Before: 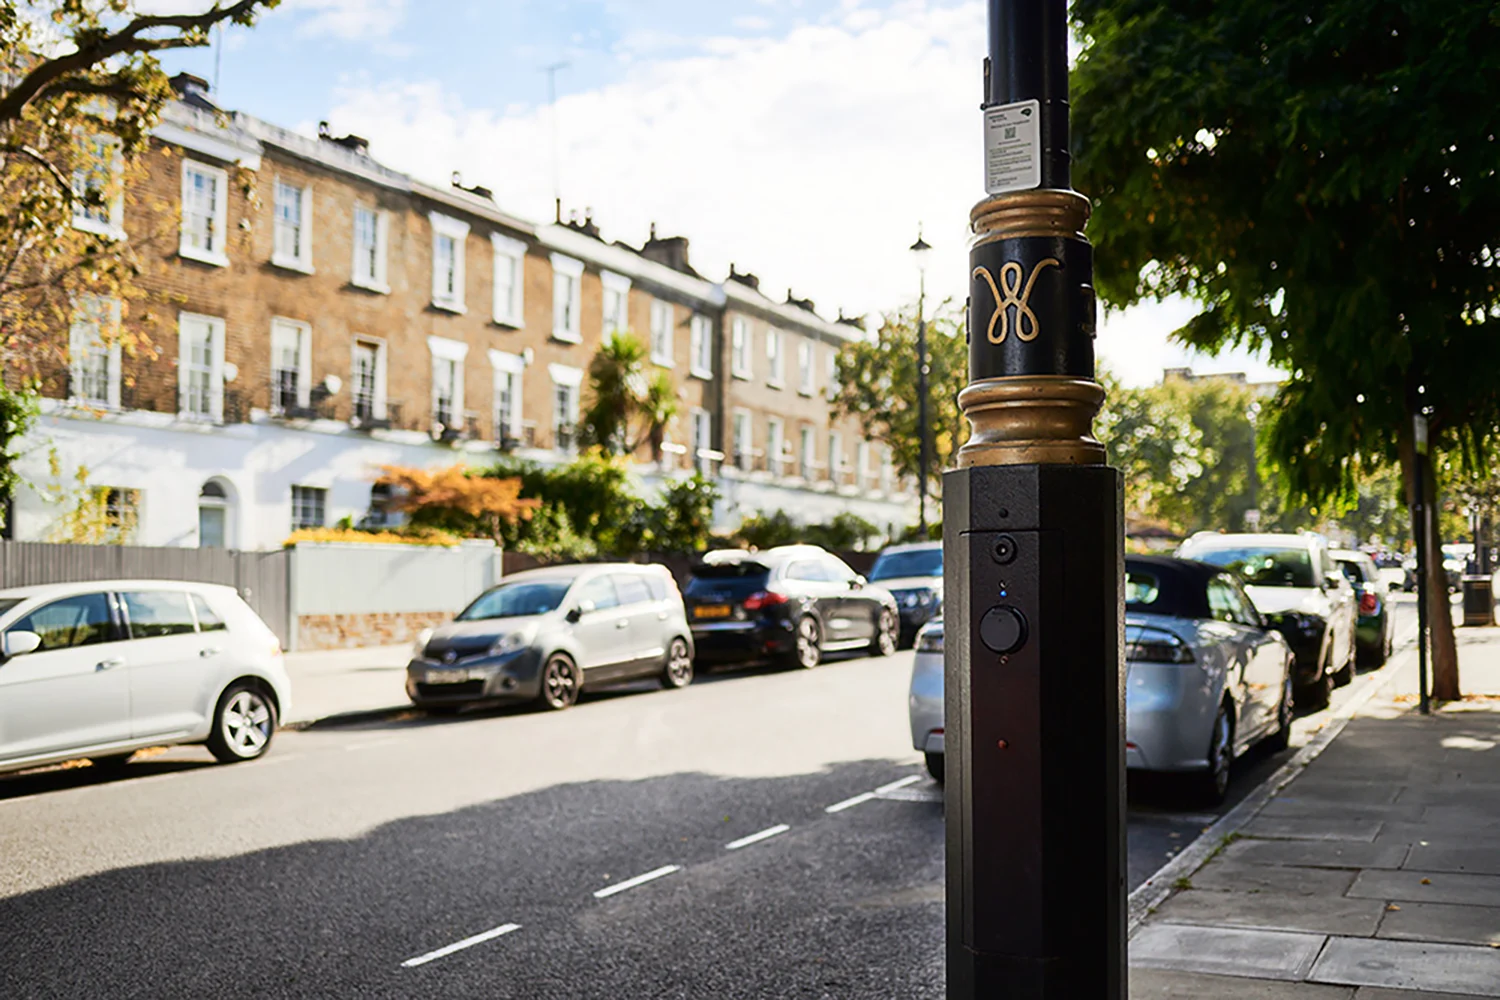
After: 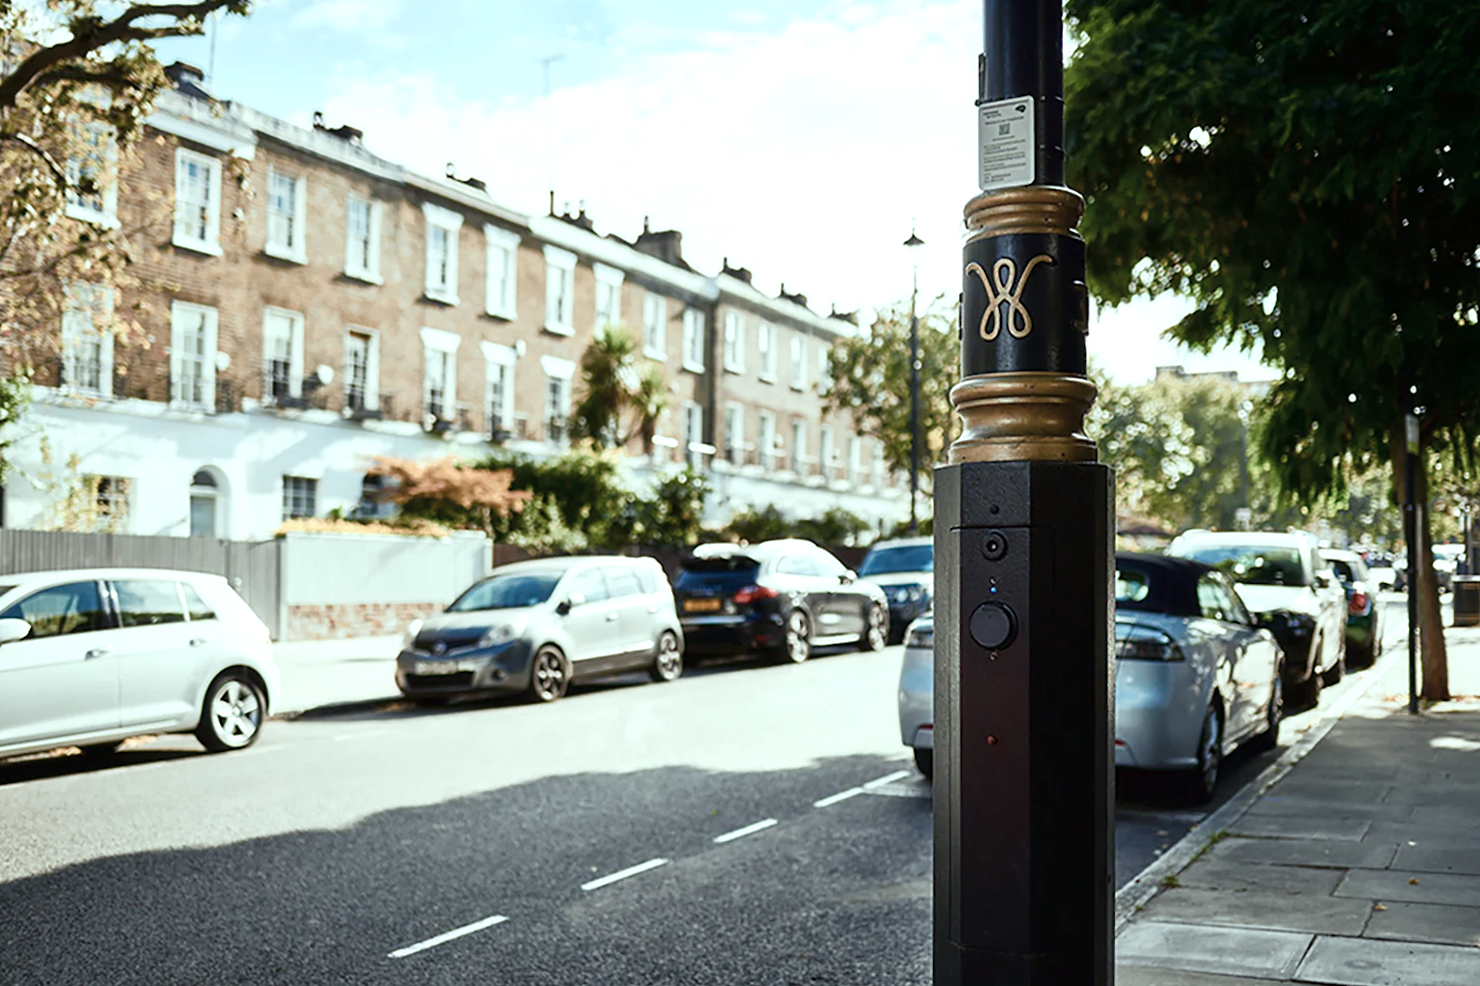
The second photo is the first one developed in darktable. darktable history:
exposure: exposure 0.292 EV, compensate highlight preservation false
color balance rgb: shadows lift › chroma 1.042%, shadows lift › hue 242.22°, highlights gain › chroma 8.075%, highlights gain › hue 81.91°, perceptual saturation grading › global saturation 20%, perceptual saturation grading › highlights -49.689%, perceptual saturation grading › shadows 24.905%, global vibrance 20%
color correction: highlights a* -13.25, highlights b* -17.85, saturation 0.698
crop and rotate: angle -0.513°
